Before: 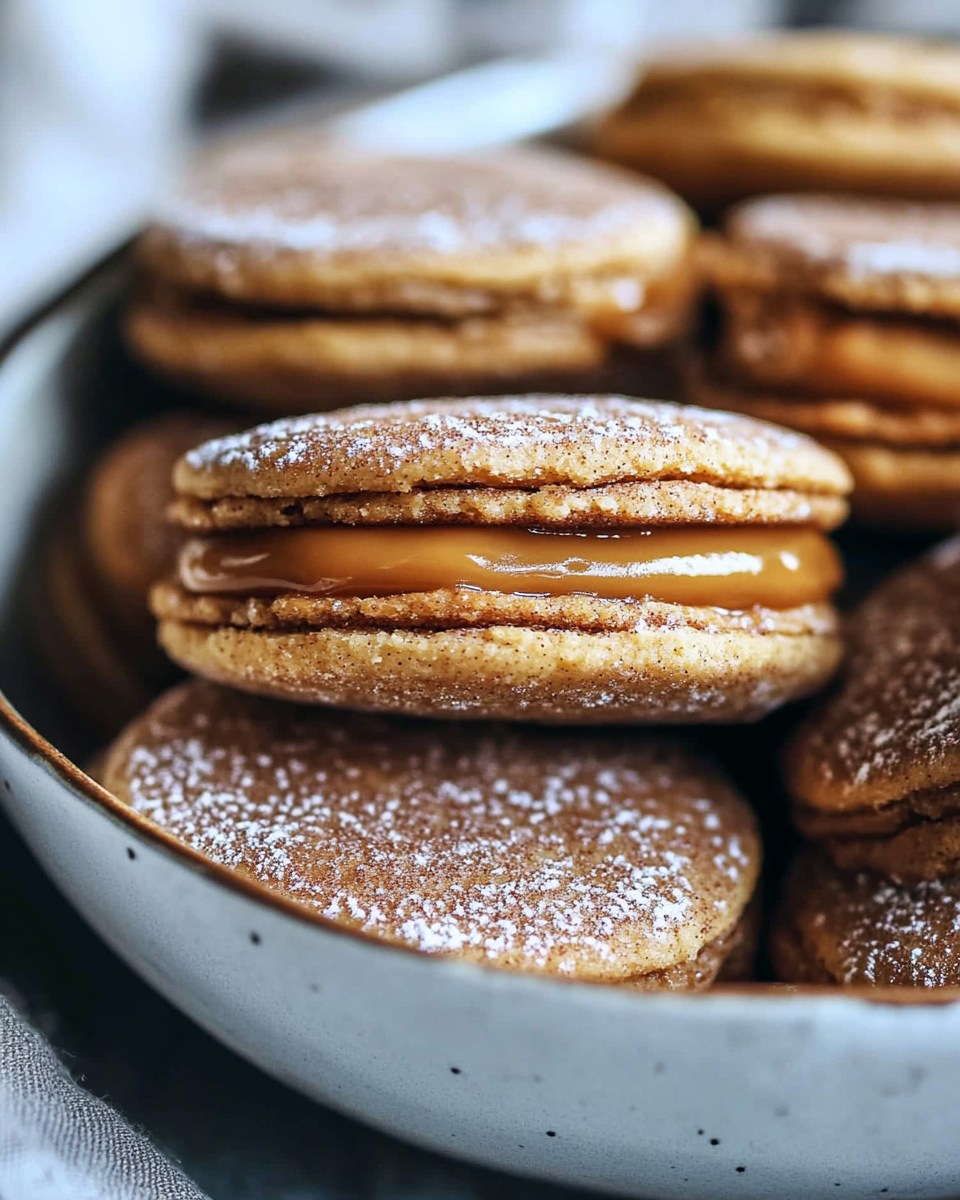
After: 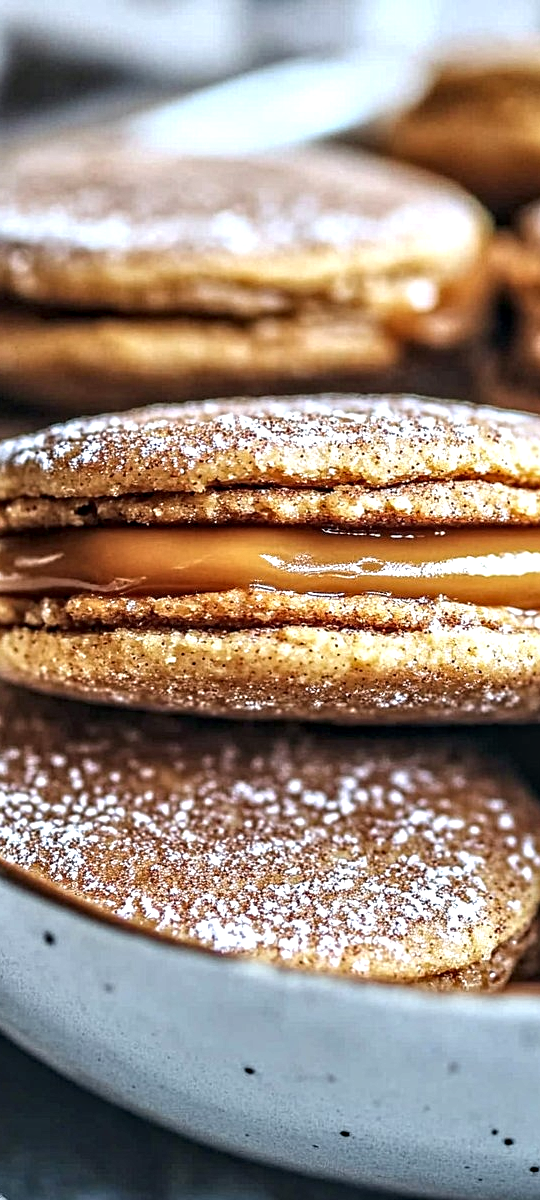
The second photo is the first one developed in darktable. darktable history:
local contrast: detail 110%
crop: left 21.496%, right 22.254%
exposure: black level correction 0, exposure 0.4 EV, compensate exposure bias true, compensate highlight preservation false
contrast equalizer: octaves 7, y [[0.5, 0.542, 0.583, 0.625, 0.667, 0.708], [0.5 ×6], [0.5 ×6], [0 ×6], [0 ×6]]
